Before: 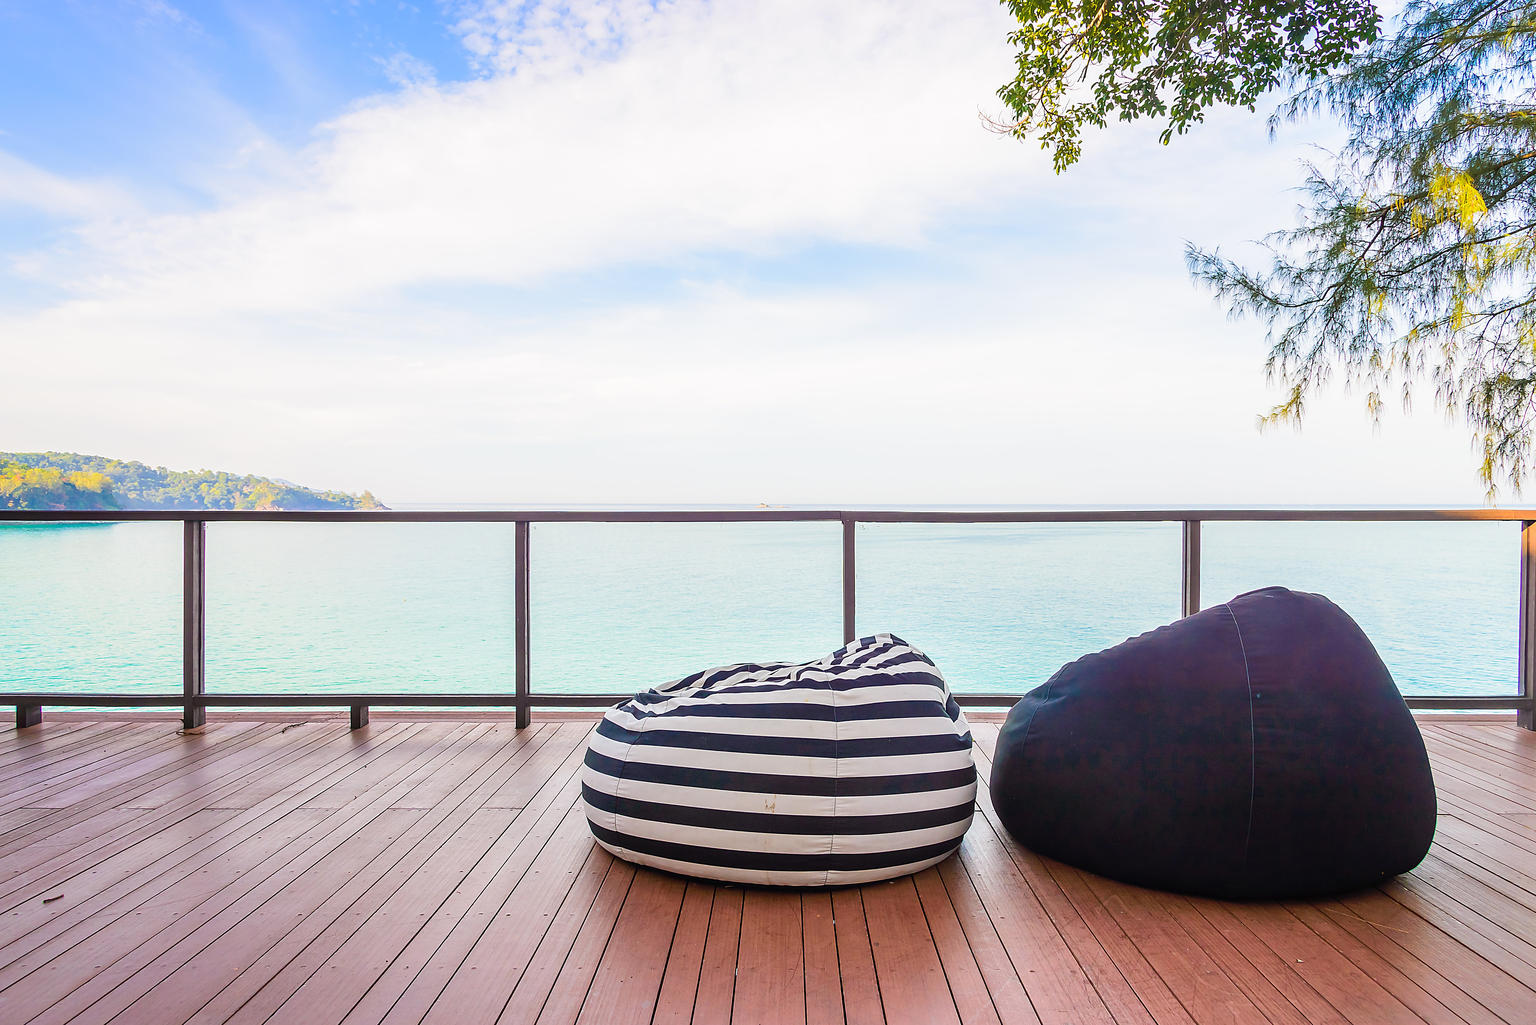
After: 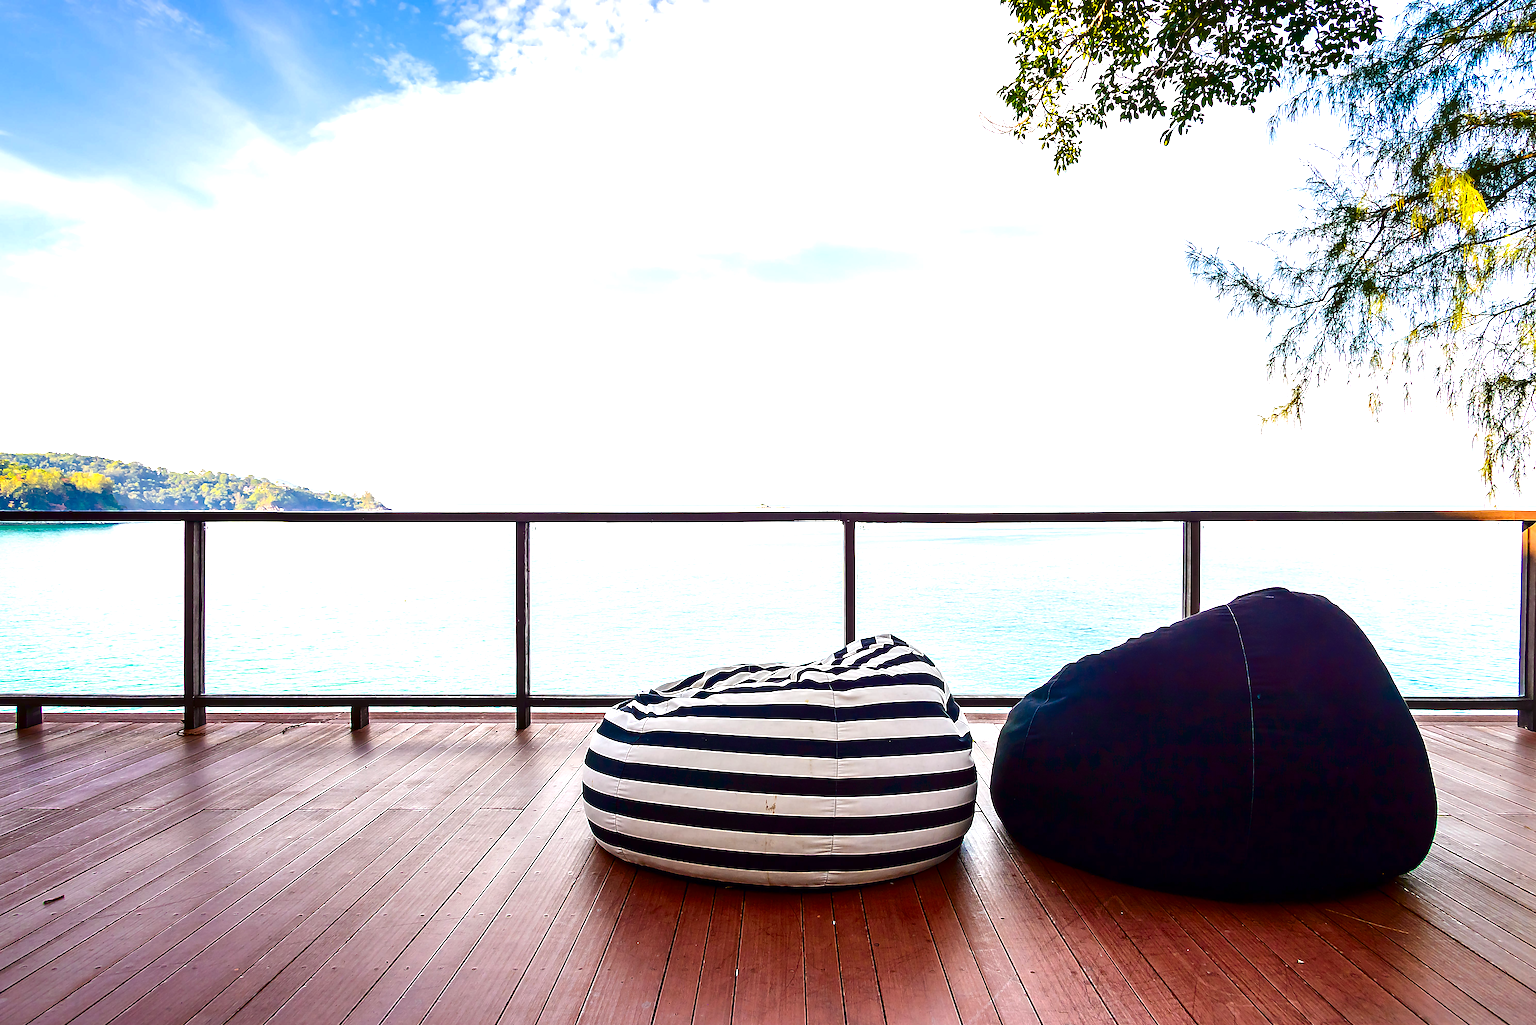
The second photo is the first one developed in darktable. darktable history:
tone equalizer: on, module defaults
contrast brightness saturation: contrast 0.09, brightness -0.59, saturation 0.17
exposure: black level correction -0.002, exposure 0.54 EV, compensate highlight preservation false
